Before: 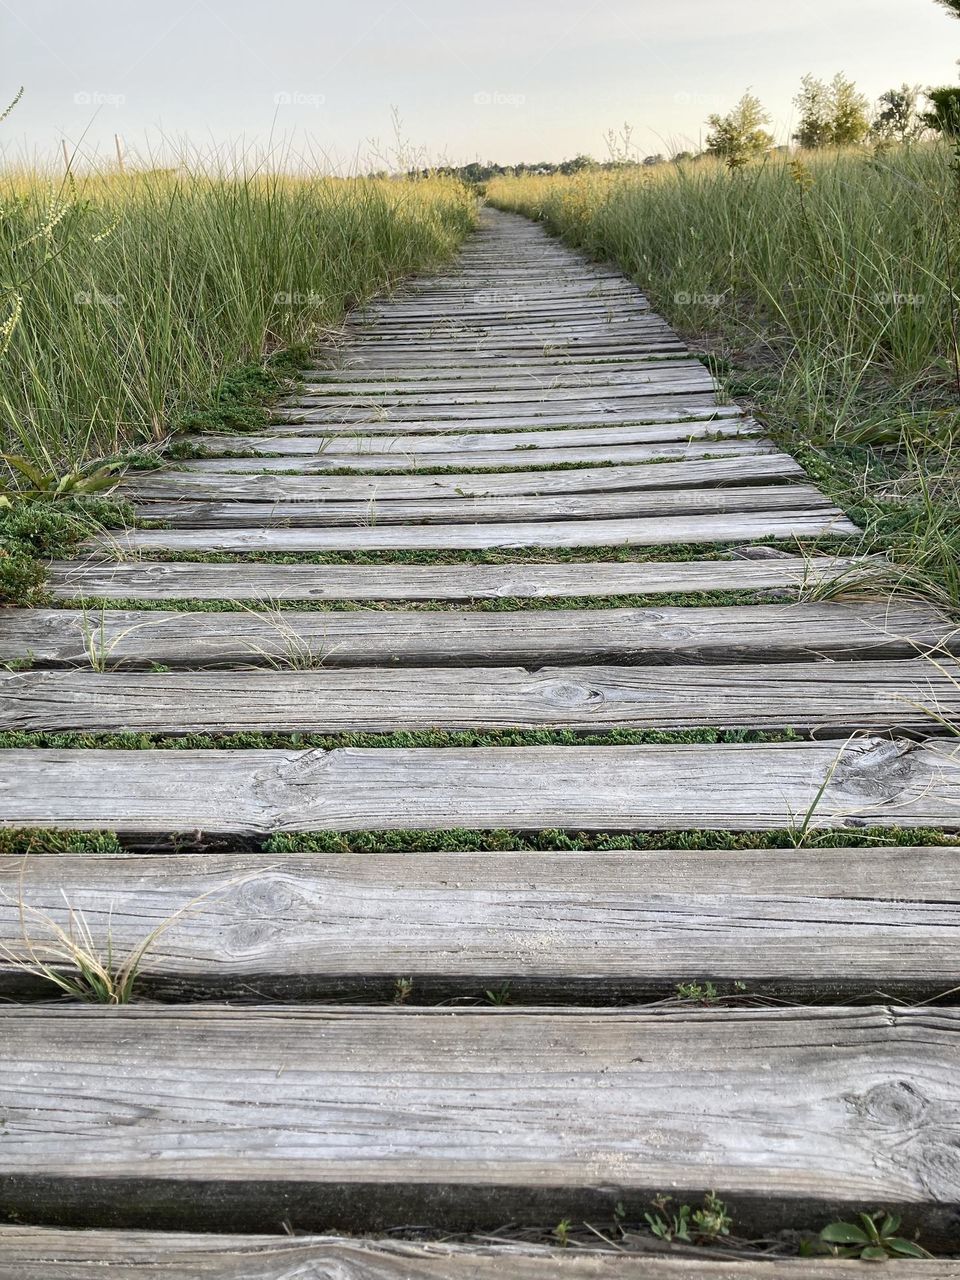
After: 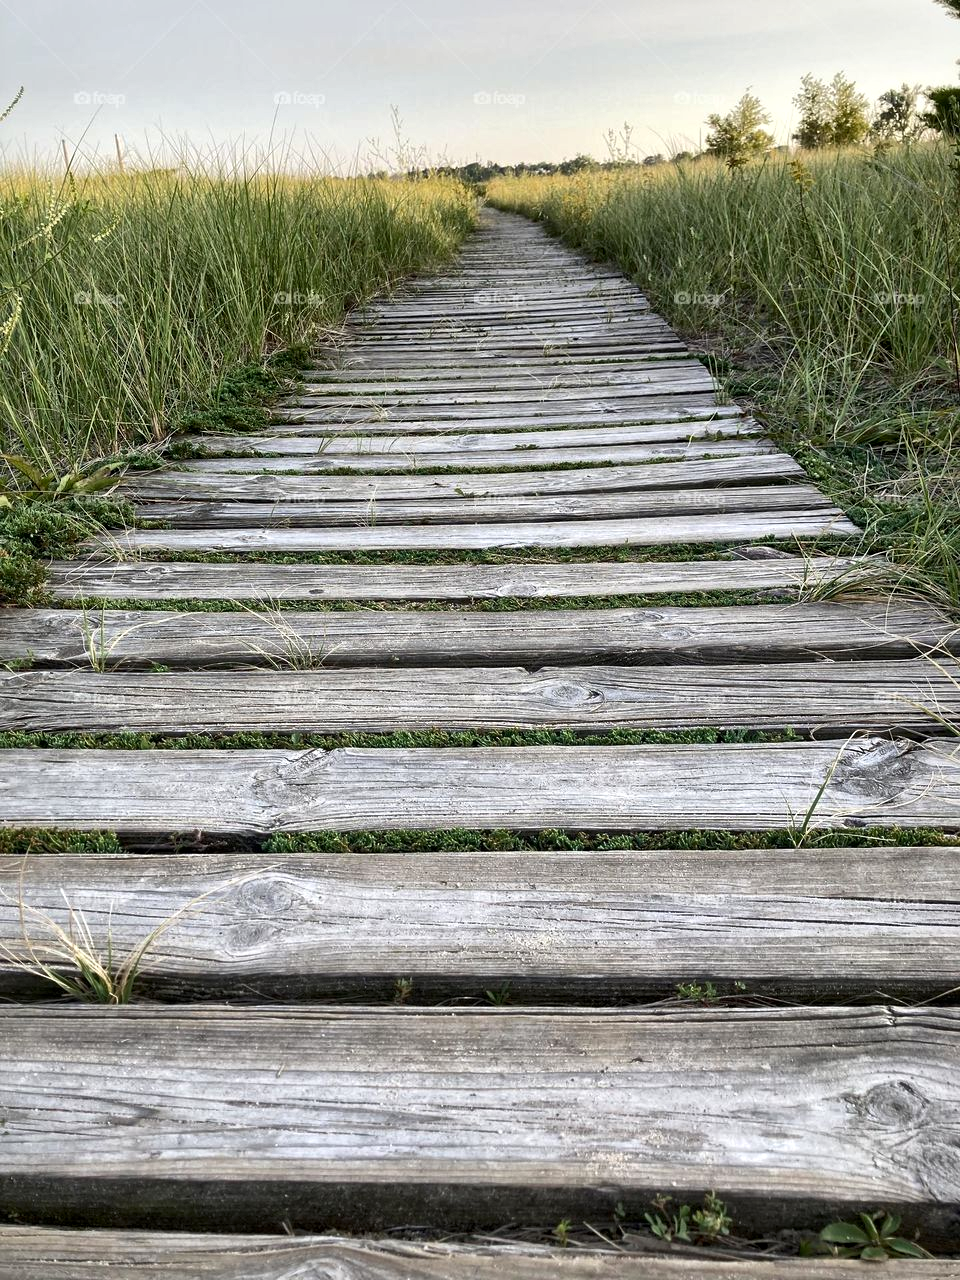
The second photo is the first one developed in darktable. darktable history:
local contrast: mode bilateral grid, contrast 20, coarseness 50, detail 178%, midtone range 0.2
tone equalizer: -8 EV -0.384 EV, -7 EV -0.391 EV, -6 EV -0.307 EV, -5 EV -0.254 EV, -3 EV 0.237 EV, -2 EV 0.327 EV, -1 EV 0.406 EV, +0 EV 0.419 EV, smoothing diameter 24.87%, edges refinement/feathering 13.76, preserve details guided filter
color balance rgb: perceptual saturation grading › global saturation 0.256%, global vibrance 20%
exposure: exposure -0.486 EV, compensate highlight preservation false
